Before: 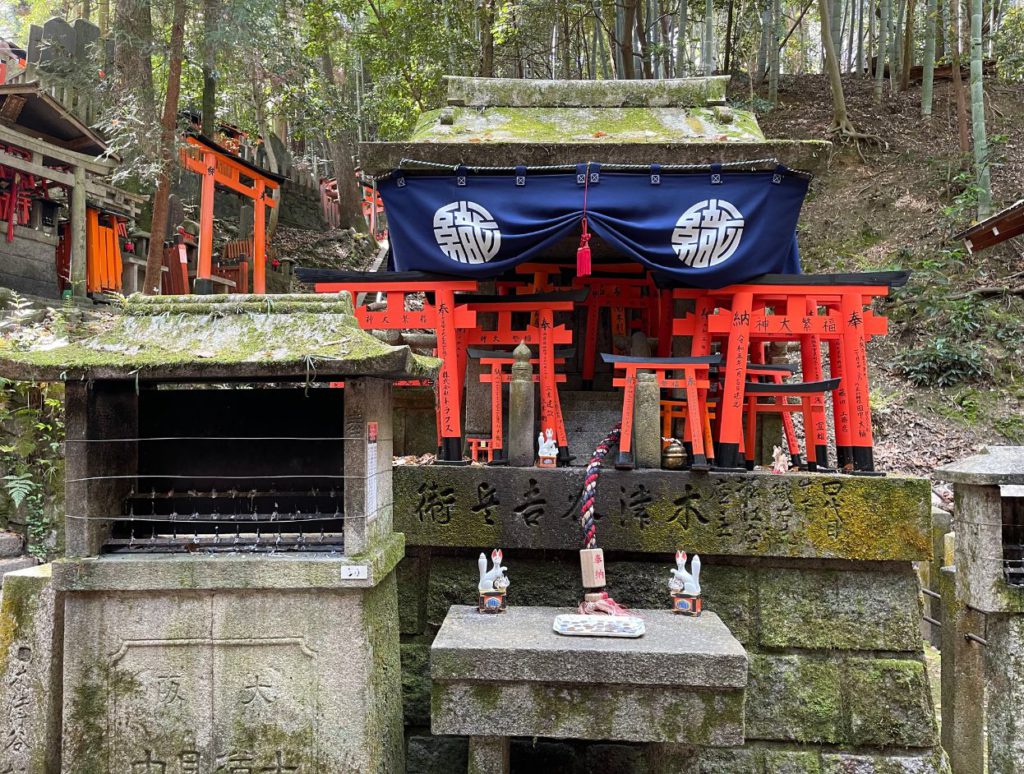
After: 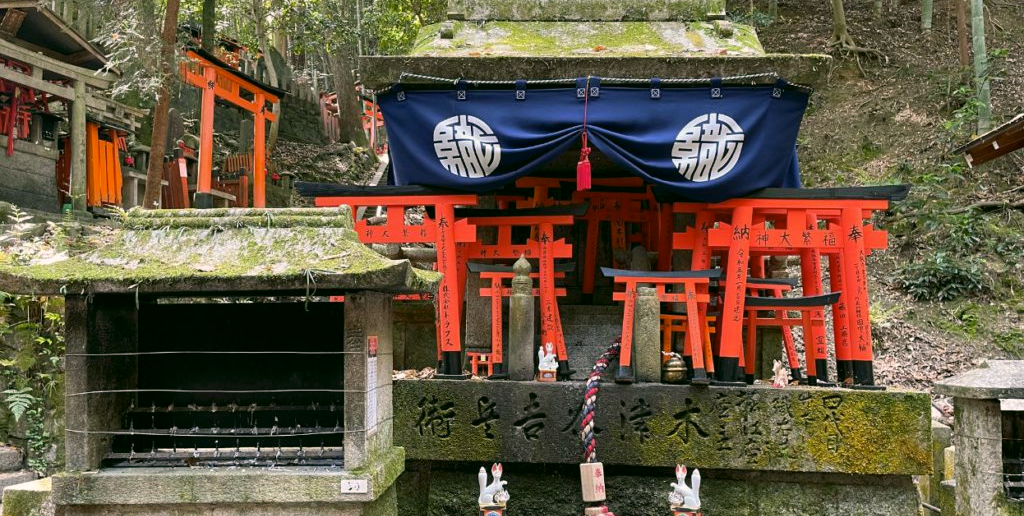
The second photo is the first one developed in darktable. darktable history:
crop: top 11.166%, bottom 22.168%
color correction: highlights a* 4.02, highlights b* 4.98, shadows a* -7.55, shadows b* 4.98
